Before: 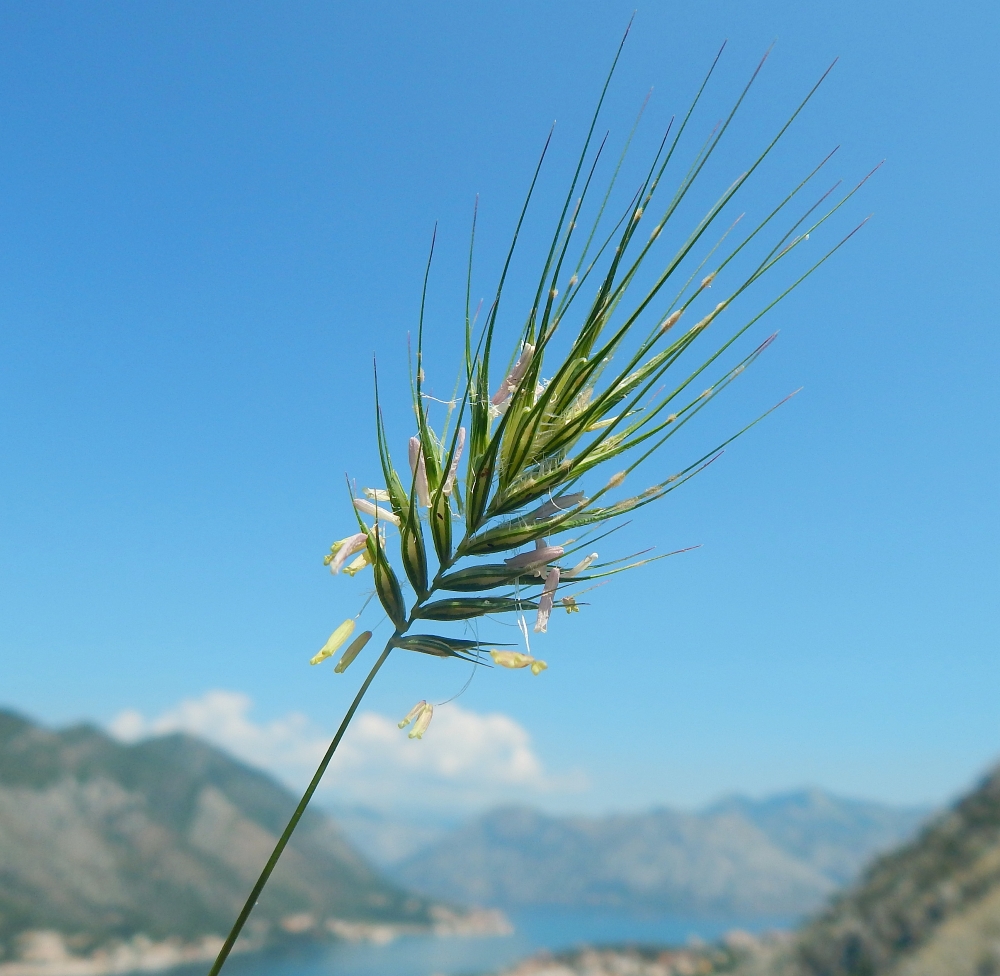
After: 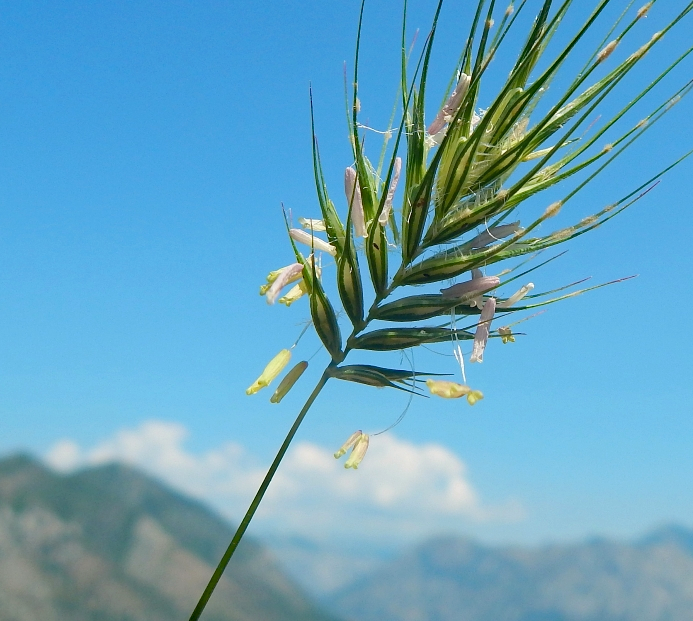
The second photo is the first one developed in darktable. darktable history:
haze removal: compatibility mode true, adaptive false
fill light: on, module defaults
crop: left 6.488%, top 27.668%, right 24.183%, bottom 8.656%
